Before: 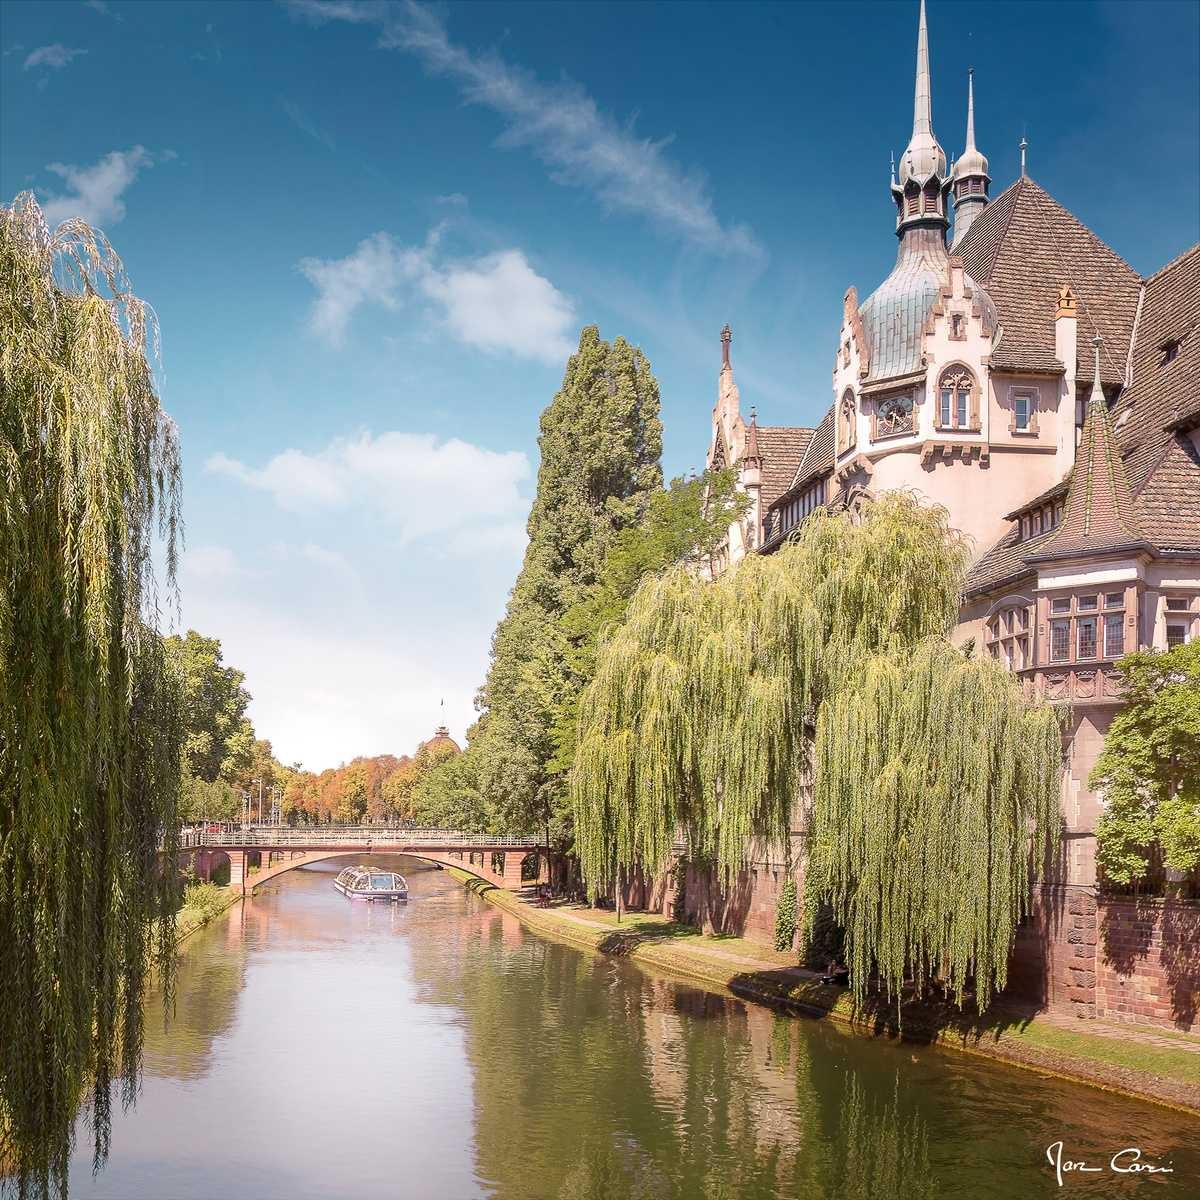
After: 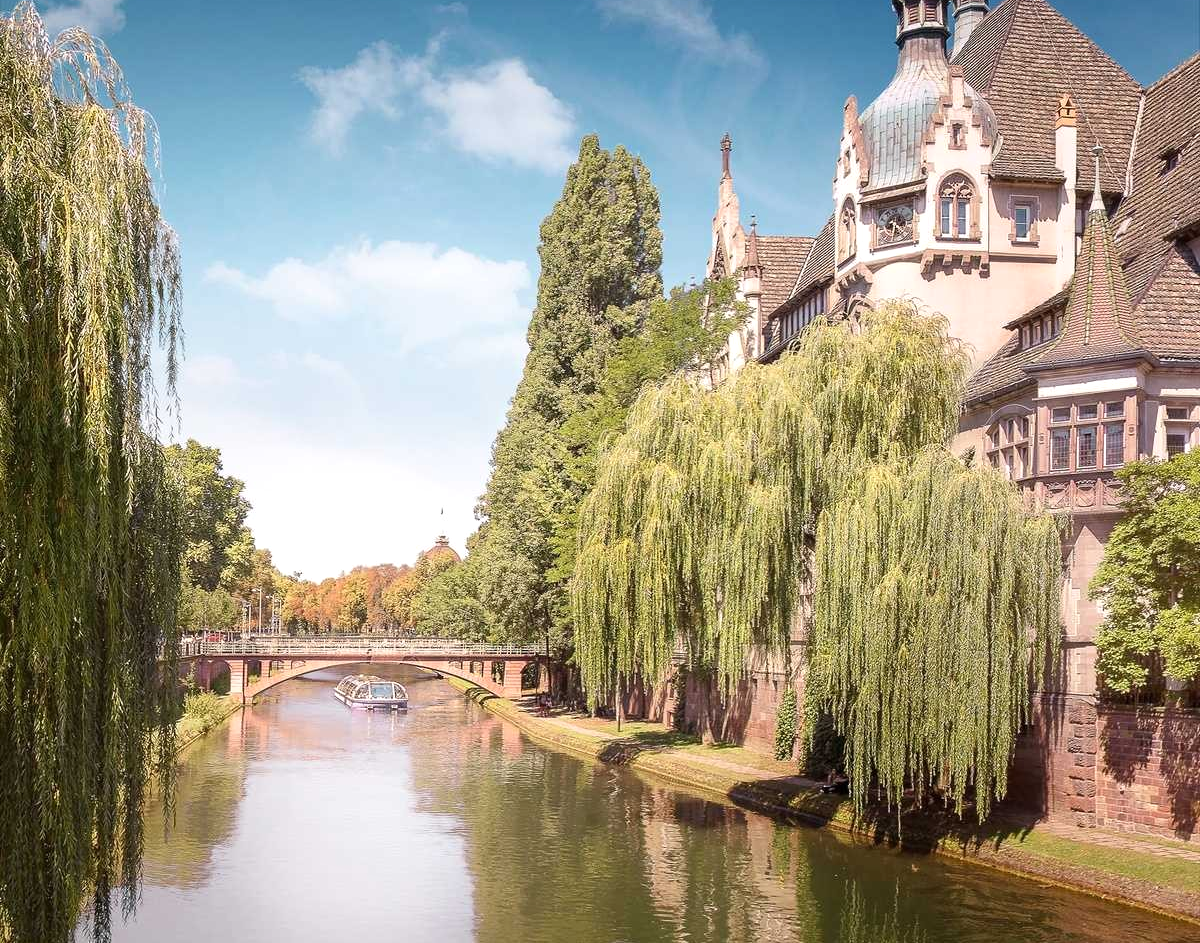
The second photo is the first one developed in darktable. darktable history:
shadows and highlights: shadows -11.3, white point adjustment 4.13, highlights 27.36
crop and rotate: top 15.938%, bottom 5.468%
